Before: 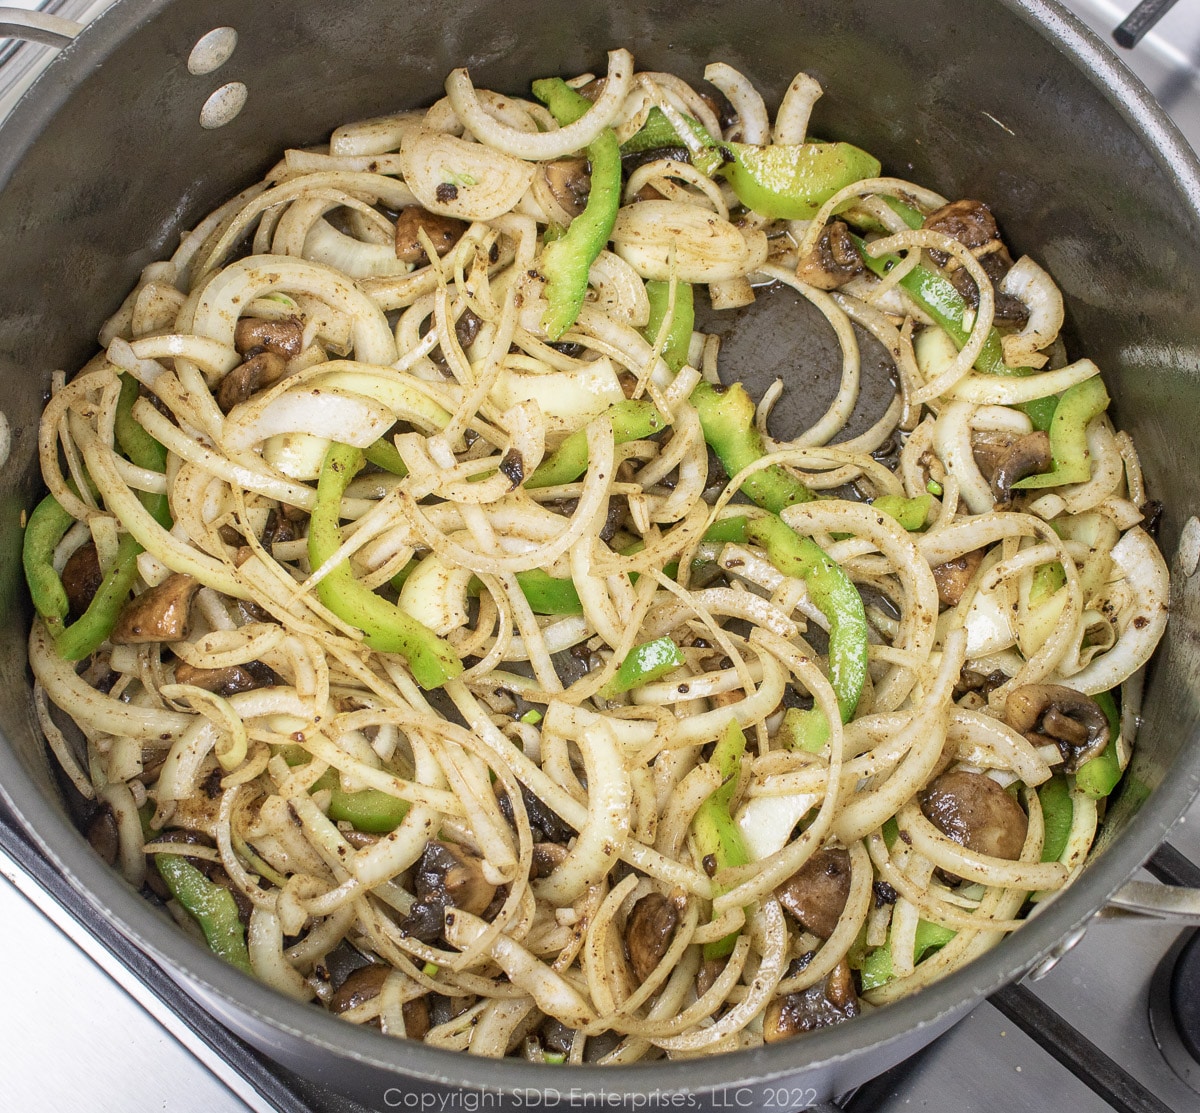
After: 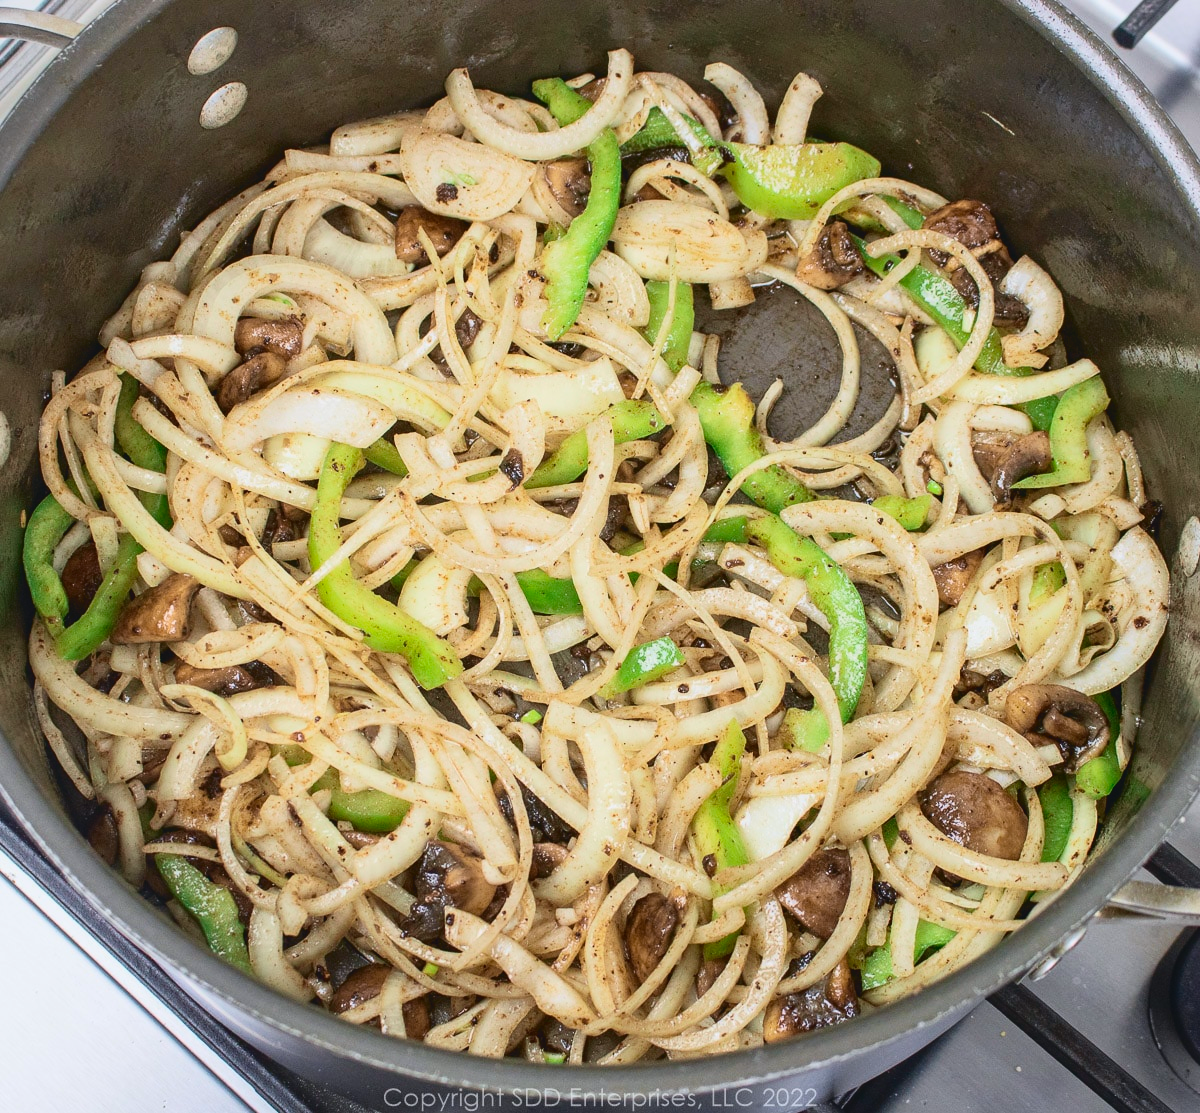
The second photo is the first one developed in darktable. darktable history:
tone curve: curves: ch0 [(0, 0.047) (0.15, 0.127) (0.46, 0.466) (0.751, 0.788) (1, 0.961)]; ch1 [(0, 0) (0.43, 0.408) (0.476, 0.469) (0.505, 0.501) (0.553, 0.557) (0.592, 0.58) (0.631, 0.625) (1, 1)]; ch2 [(0, 0) (0.505, 0.495) (0.55, 0.557) (0.583, 0.573) (1, 1)], color space Lab, independent channels, preserve colors none
